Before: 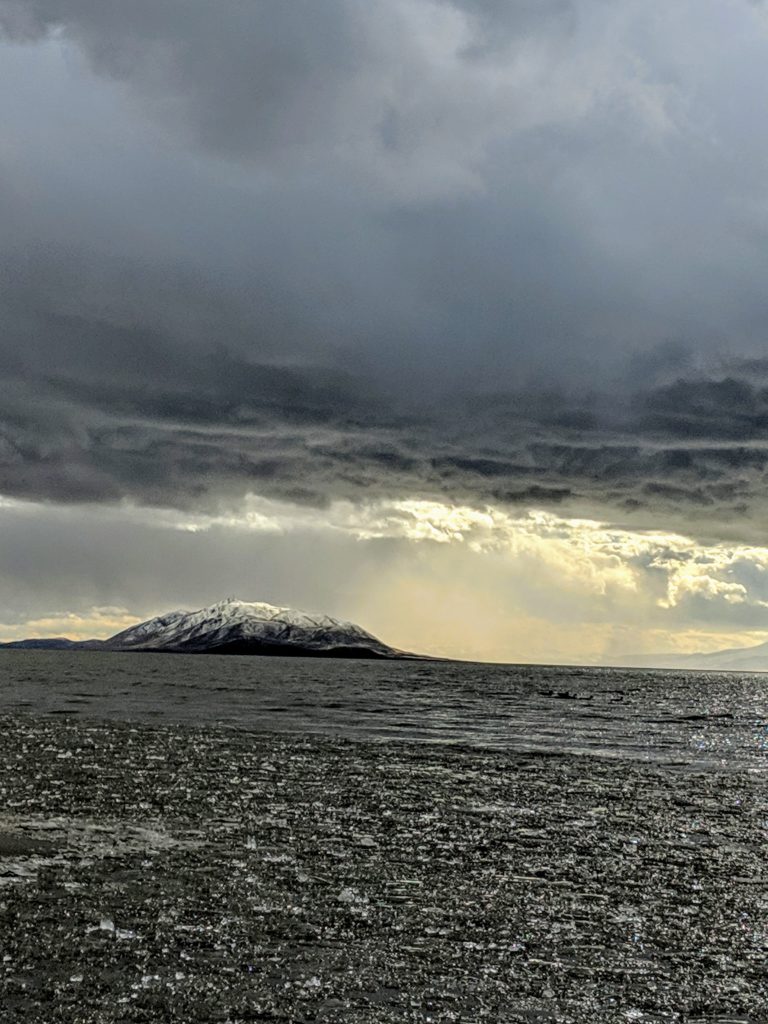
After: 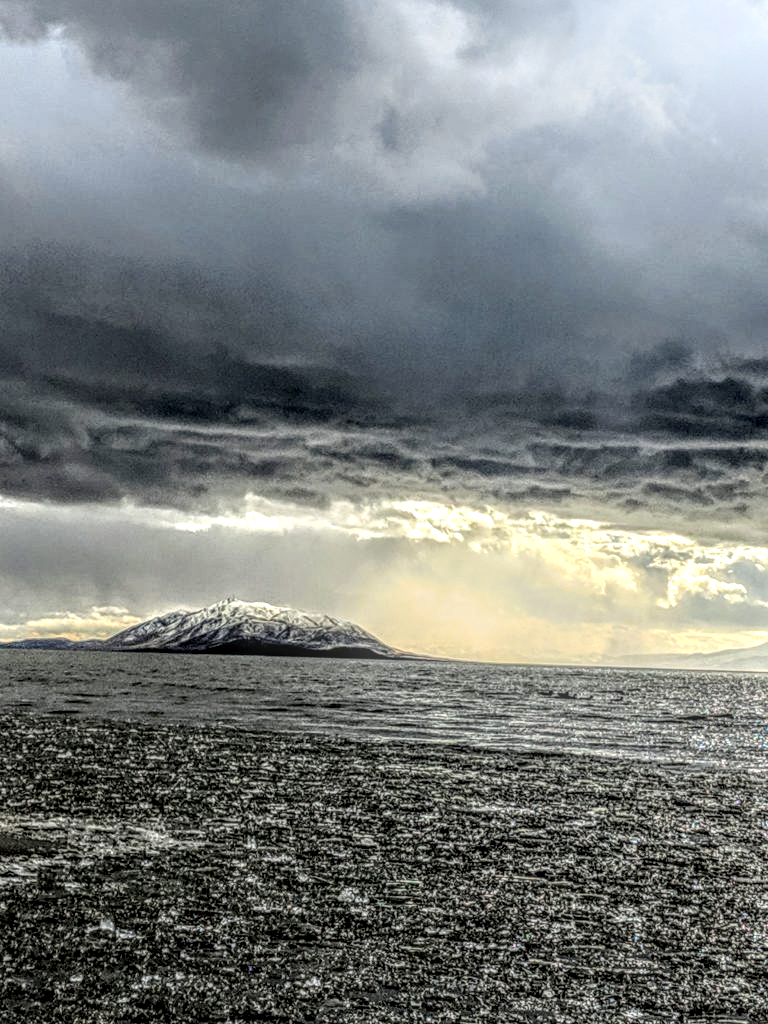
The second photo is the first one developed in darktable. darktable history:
local contrast: highlights 0%, shadows 0%, detail 300%, midtone range 0.3
bloom: on, module defaults
